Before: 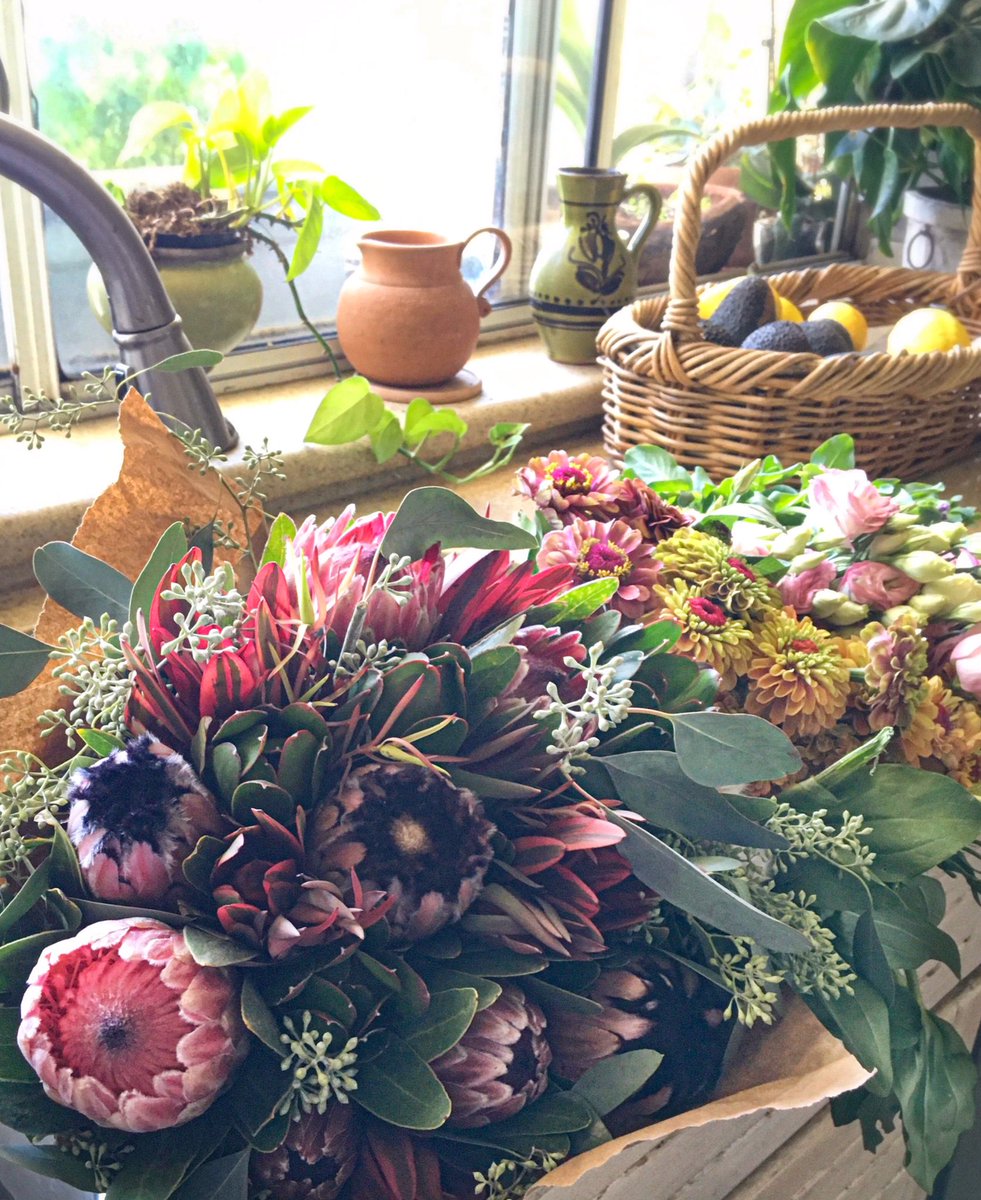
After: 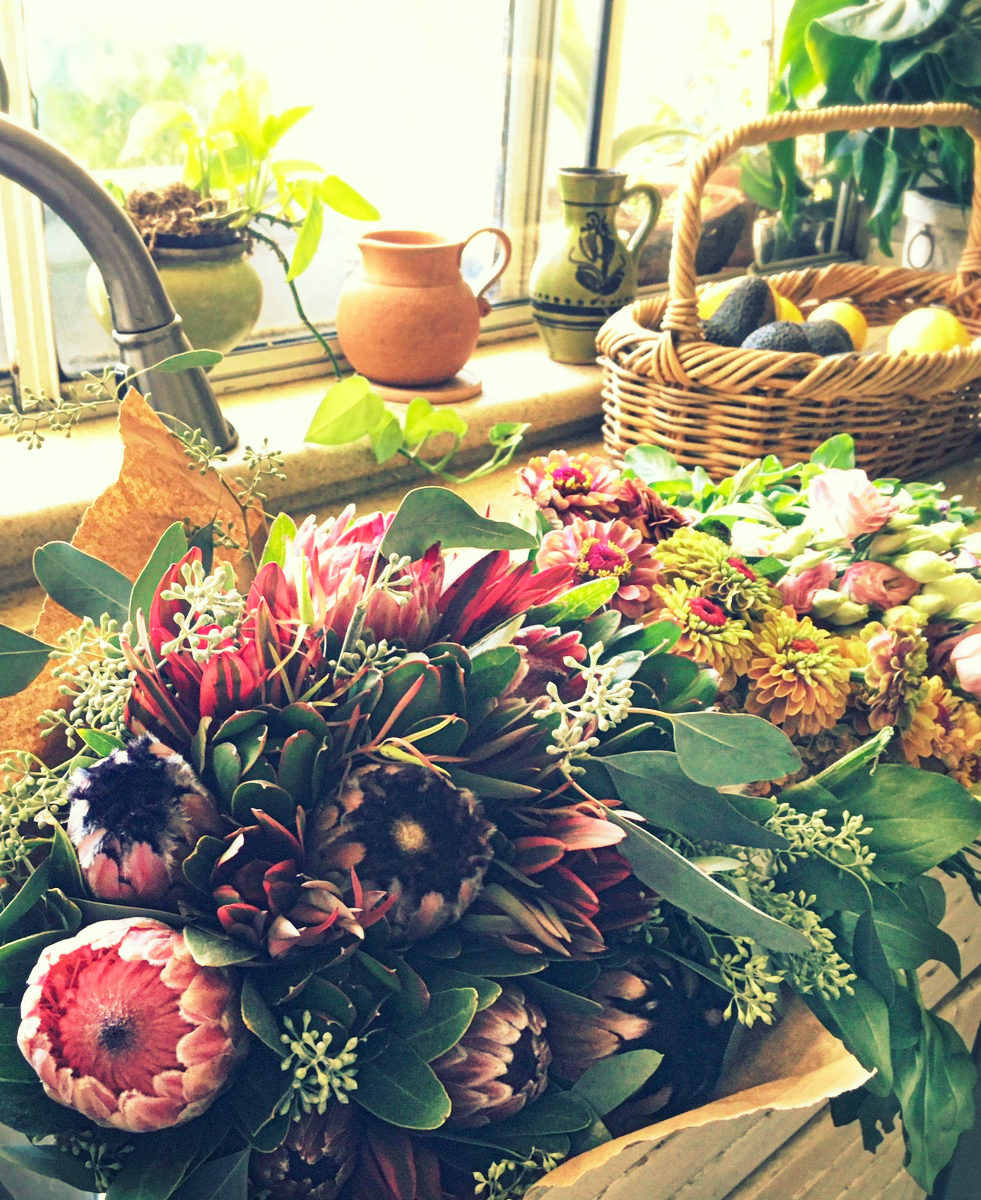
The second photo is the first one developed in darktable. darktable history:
tone curve: curves: ch0 [(0, 0) (0.003, 0.011) (0.011, 0.019) (0.025, 0.03) (0.044, 0.045) (0.069, 0.061) (0.1, 0.085) (0.136, 0.119) (0.177, 0.159) (0.224, 0.205) (0.277, 0.261) (0.335, 0.329) (0.399, 0.407) (0.468, 0.508) (0.543, 0.606) (0.623, 0.71) (0.709, 0.815) (0.801, 0.903) (0.898, 0.957) (1, 1)], preserve colors none
color look up table: target L [97.1, 92.62, 90.45, 79.46, 79.8, 75.45, 72.2, 66.51, 65.36, 59.83, 53.76, 51.6, 41.85, 39.52, 200.48, 94.59, 85.57, 73.35, 72.22, 57.05, 54.83, 62.8, 48.95, 50.06, 44.02, 43.21, 35.31, 30.12, 15.54, 0.341, 84.58, 67.73, 61.72, 52.35, 56.05, 58.61, 57.2, 57.46, 48.77, 40.08, 42.79, 35.82, 26.8, 6.38, 84.61, 92.17, 69.27, 63.13, 26.79], target a [-32.55, -21.79, -40.48, -68.94, -75.34, -0.538, -53.59, -55.73, 2.67, -24.78, -21.77, -36.65, -17.37, -30.02, 0, -10.91, -18.93, 17.59, 11.49, 41.11, 52.36, 19.74, 63.02, 49.42, 53.36, 56.59, 20.24, 1.618, 32.47, 1.301, 14.71, 39.77, -4.854, 69.55, 56.85, 28.85, -0.245, 22.92, 56.91, 20.04, -8.588, 53.16, 35.8, 29.89, -40.24, -10.22, -31.5, -37.13, -15.77], target b [66.34, 35.83, 75.7, 39.17, 67.9, 28.39, 23.71, 53.21, 53.83, 34.82, 13.46, 24.82, 19.7, 33.6, 0, 30.97, 76.34, 16.87, 43.96, 45.49, 5.889, 31.68, 26.03, 15.04, 45.78, 18.74, 32.47, -2.668, 1.781, -9.751, -6.762, -29.12, -28.8, -32.49, -40.36, -13.54, 0.967, 14.82, -2.496, -65.82, -28.13, -40.11, -26.96, -41.42, -6.12, 1.396, -27.83, 2.536, -8.123], num patches 49
